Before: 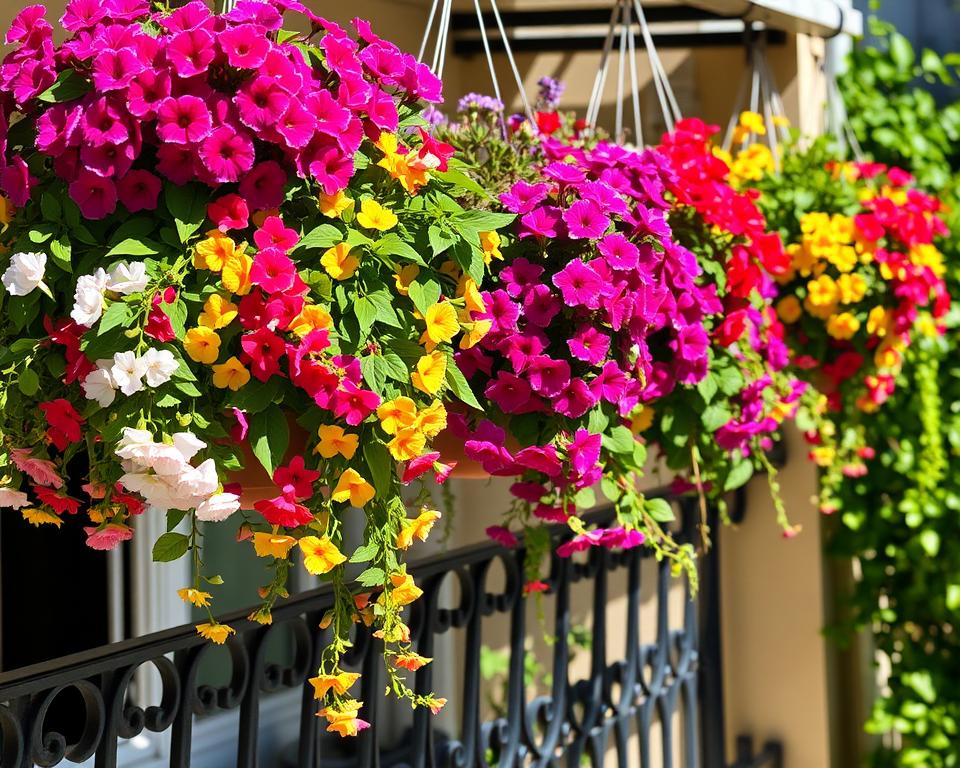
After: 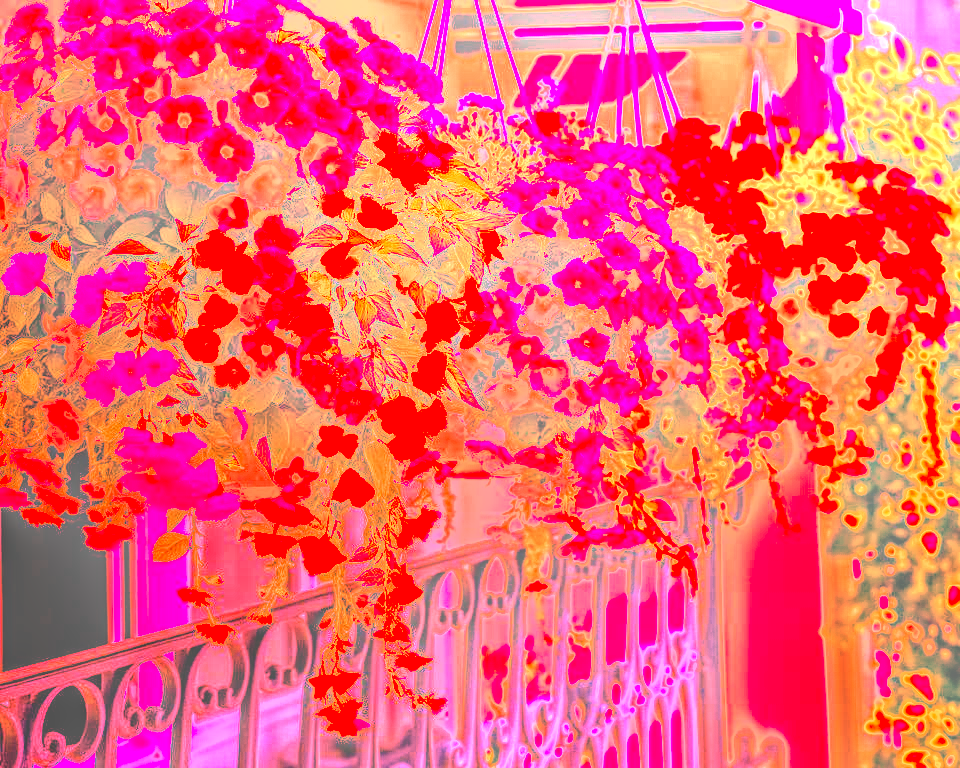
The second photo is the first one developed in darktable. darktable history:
color balance rgb: perceptual saturation grading › global saturation 20%, perceptual saturation grading › highlights -25%, perceptual saturation grading › shadows 50.52%, global vibrance 40.24%
local contrast: highlights 0%, shadows 0%, detail 200%, midtone range 0.25
white balance: red 4.26, blue 1.802
